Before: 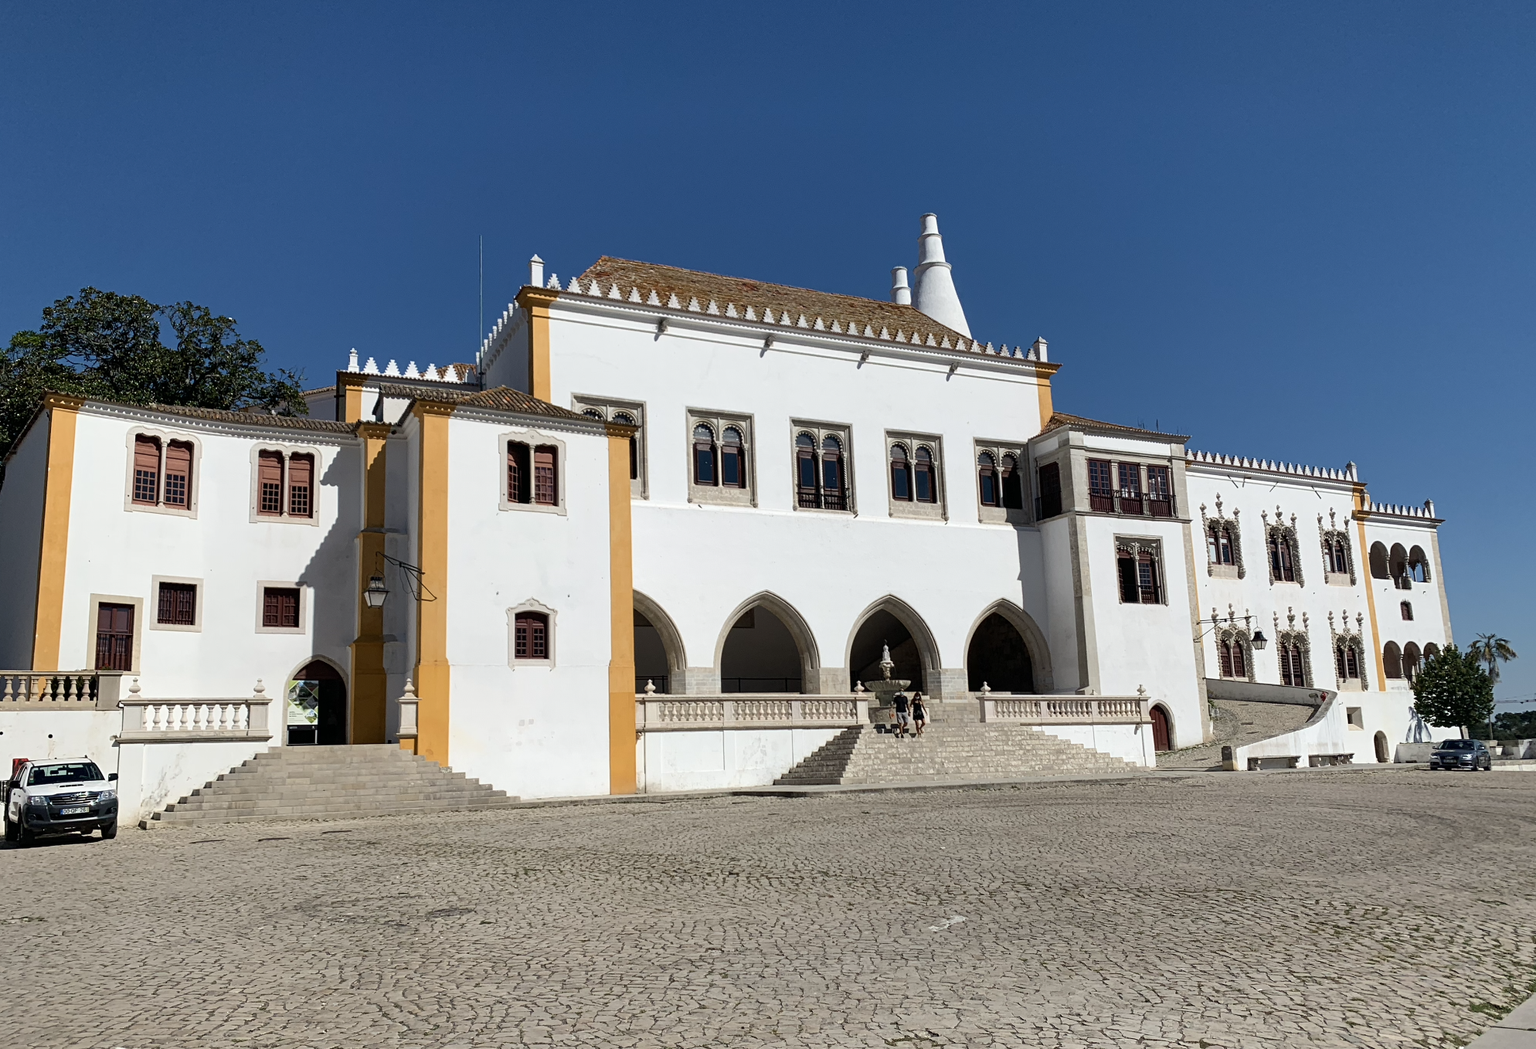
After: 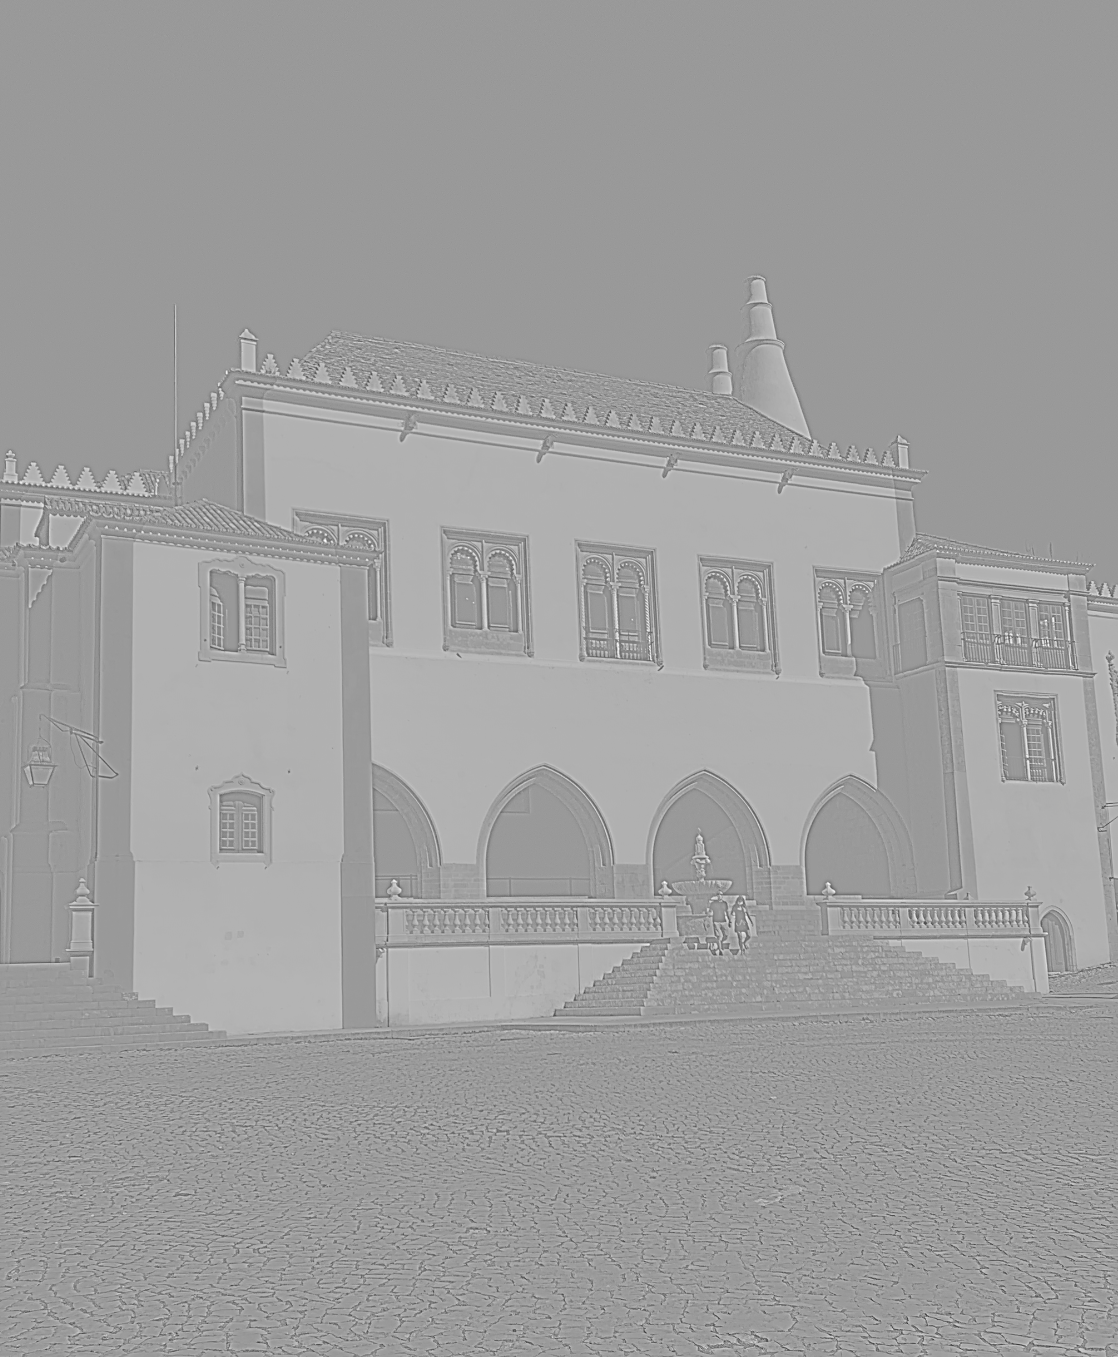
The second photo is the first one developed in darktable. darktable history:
contrast brightness saturation: brightness 0.15
white balance: red 1.004, blue 1.024
highpass: sharpness 5.84%, contrast boost 8.44%
crop and rotate: left 22.516%, right 21.234%
color contrast: green-magenta contrast 0.85, blue-yellow contrast 1.25, unbound 0
exposure: exposure 1.25 EV, compensate exposure bias true, compensate highlight preservation false
sharpen: on, module defaults
color balance rgb: linear chroma grading › shadows 10%, linear chroma grading › highlights 10%, linear chroma grading › global chroma 15%, linear chroma grading › mid-tones 15%, perceptual saturation grading › global saturation 40%, perceptual saturation grading › highlights -25%, perceptual saturation grading › mid-tones 35%, perceptual saturation grading › shadows 35%, perceptual brilliance grading › global brilliance 11.29%, global vibrance 11.29%
